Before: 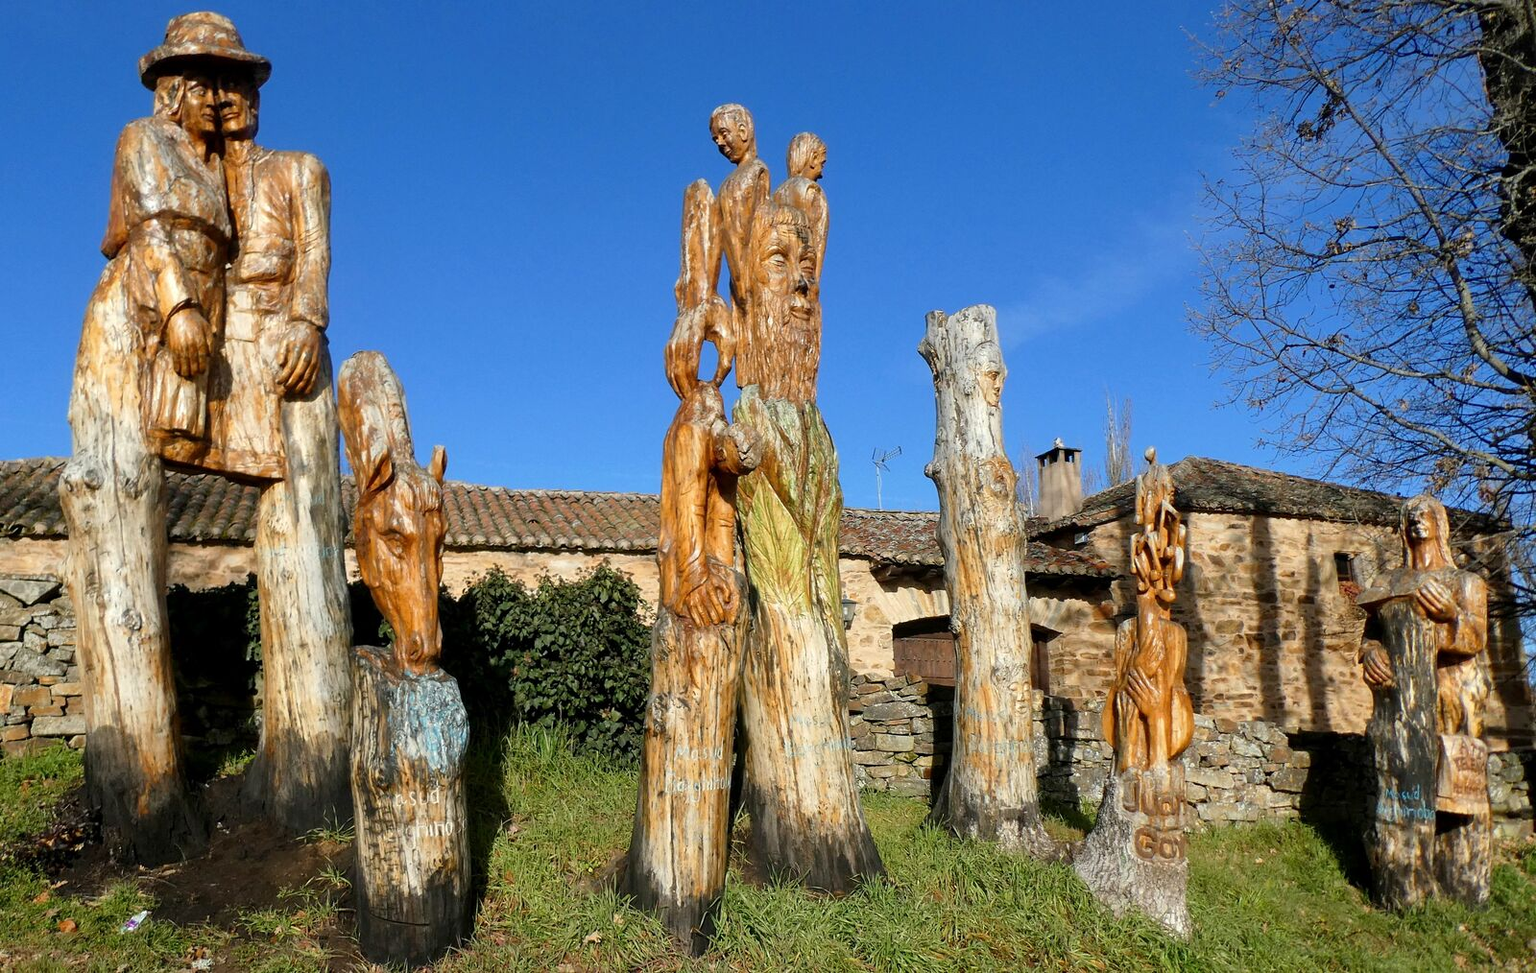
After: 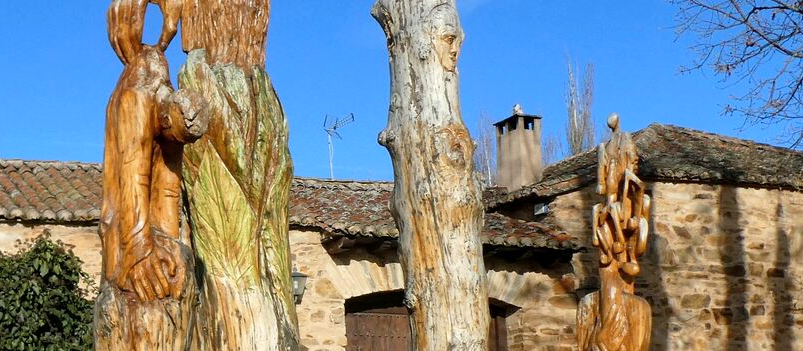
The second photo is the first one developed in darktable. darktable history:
crop: left 36.607%, top 34.735%, right 13.146%, bottom 30.611%
color zones: curves: ch0 [(0.068, 0.464) (0.25, 0.5) (0.48, 0.508) (0.75, 0.536) (0.886, 0.476) (0.967, 0.456)]; ch1 [(0.066, 0.456) (0.25, 0.5) (0.616, 0.508) (0.746, 0.56) (0.934, 0.444)]
